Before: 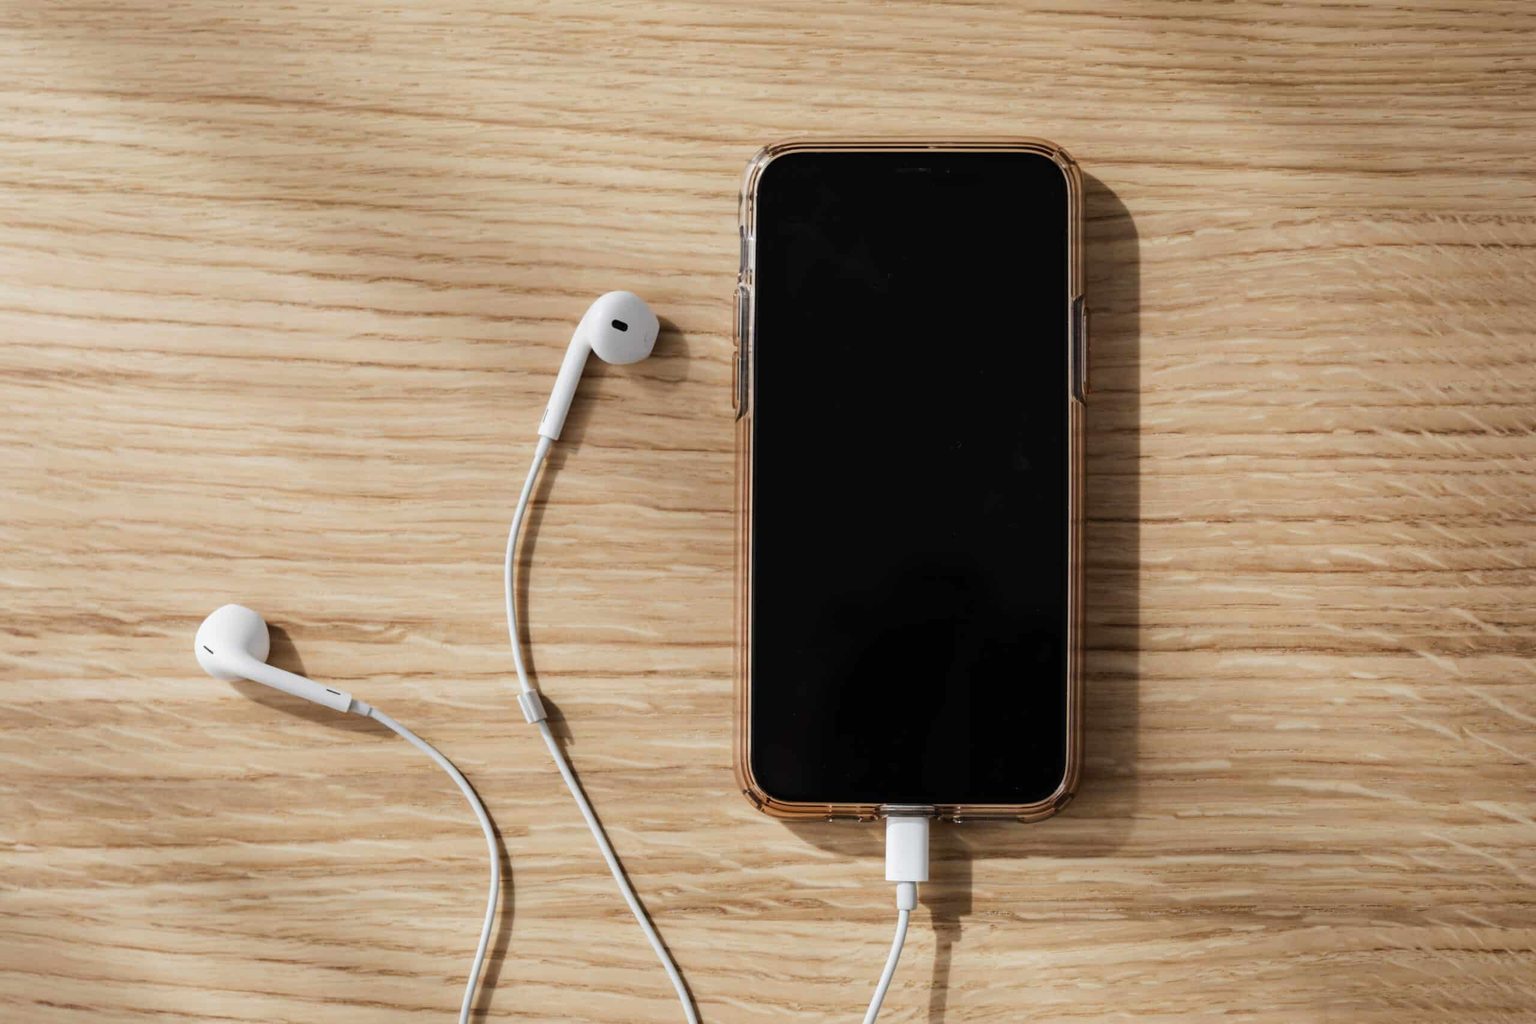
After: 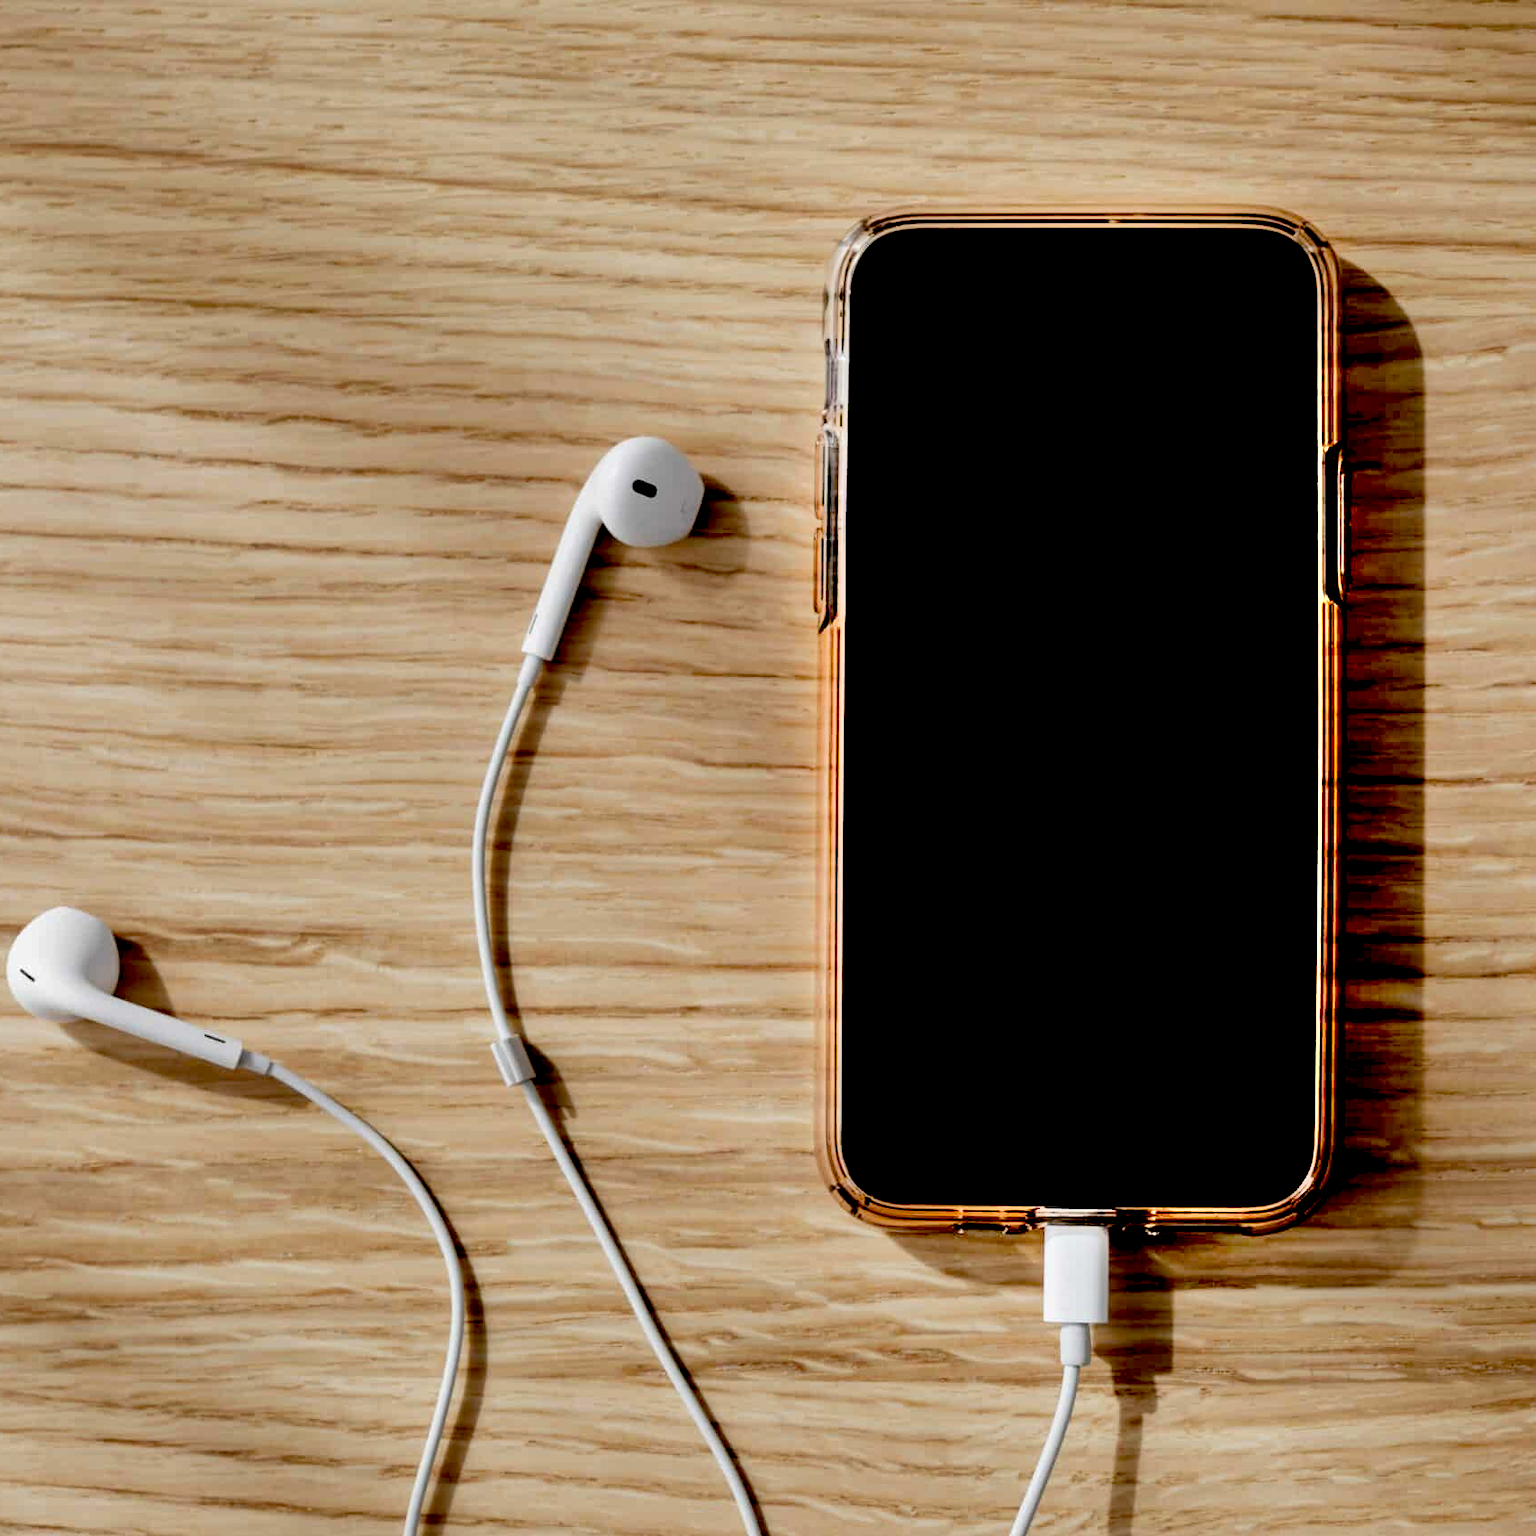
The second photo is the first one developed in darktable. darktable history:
crop and rotate: left 12.403%, right 20.945%
exposure: black level correction 0.047, exposure 0.012 EV, compensate highlight preservation false
shadows and highlights: soften with gaussian
